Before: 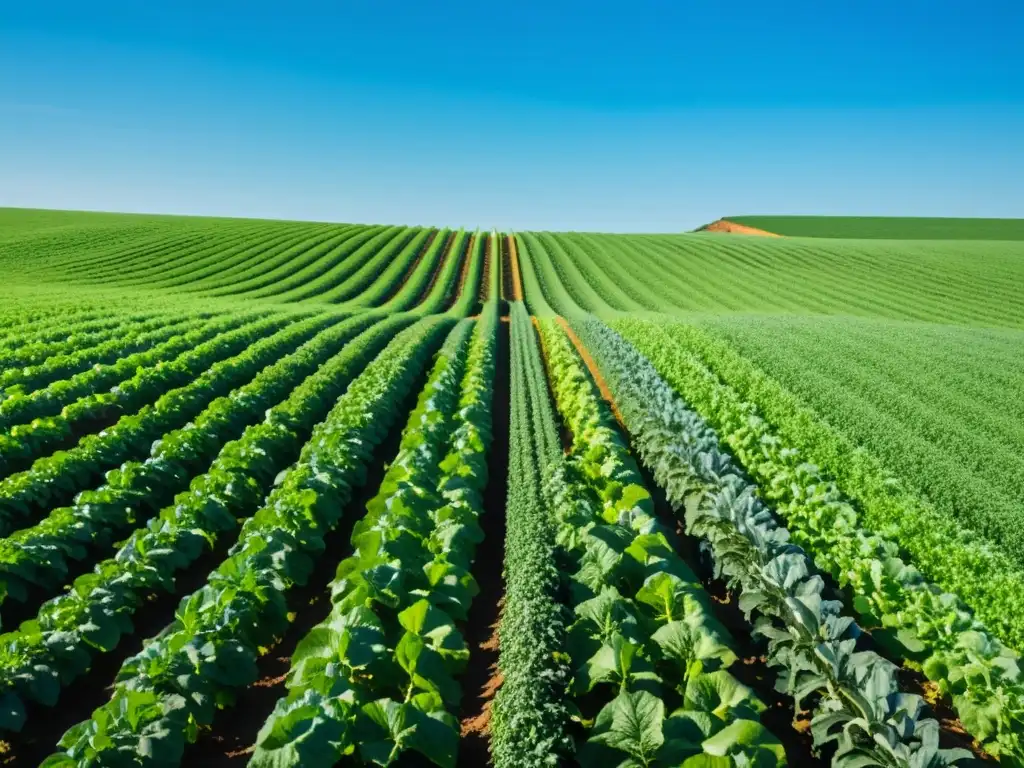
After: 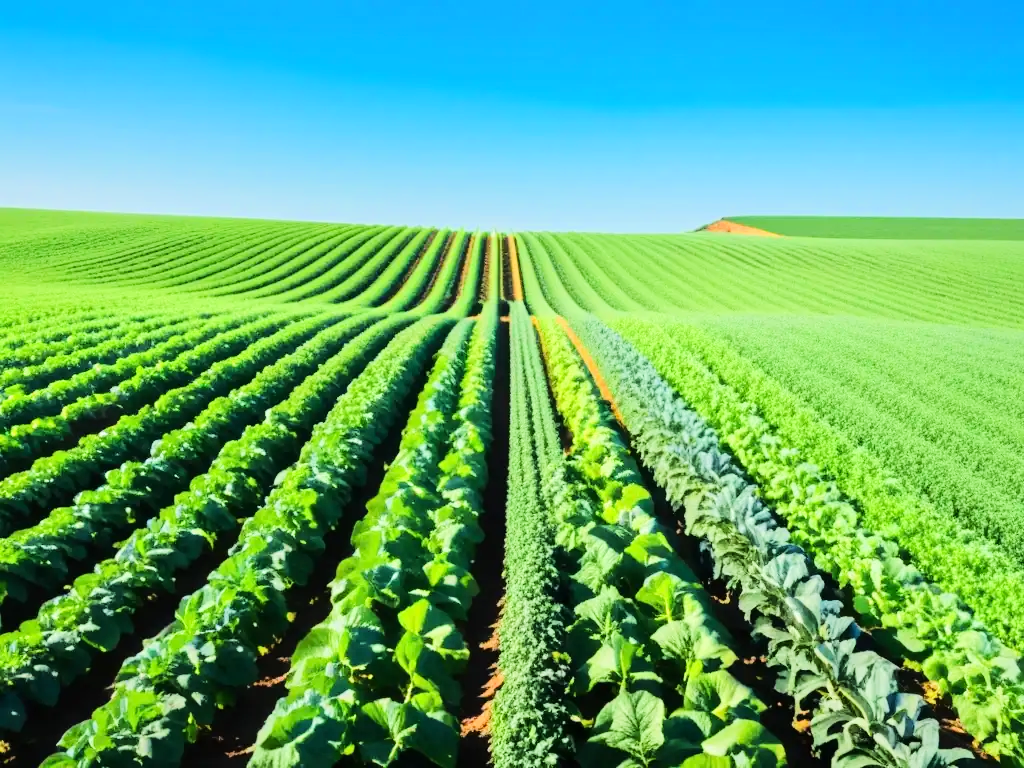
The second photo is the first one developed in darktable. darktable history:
tone equalizer: -7 EV 0.147 EV, -6 EV 0.562 EV, -5 EV 1.17 EV, -4 EV 1.31 EV, -3 EV 1.15 EV, -2 EV 0.6 EV, -1 EV 0.157 EV, edges refinement/feathering 500, mask exposure compensation -1.57 EV, preserve details no
